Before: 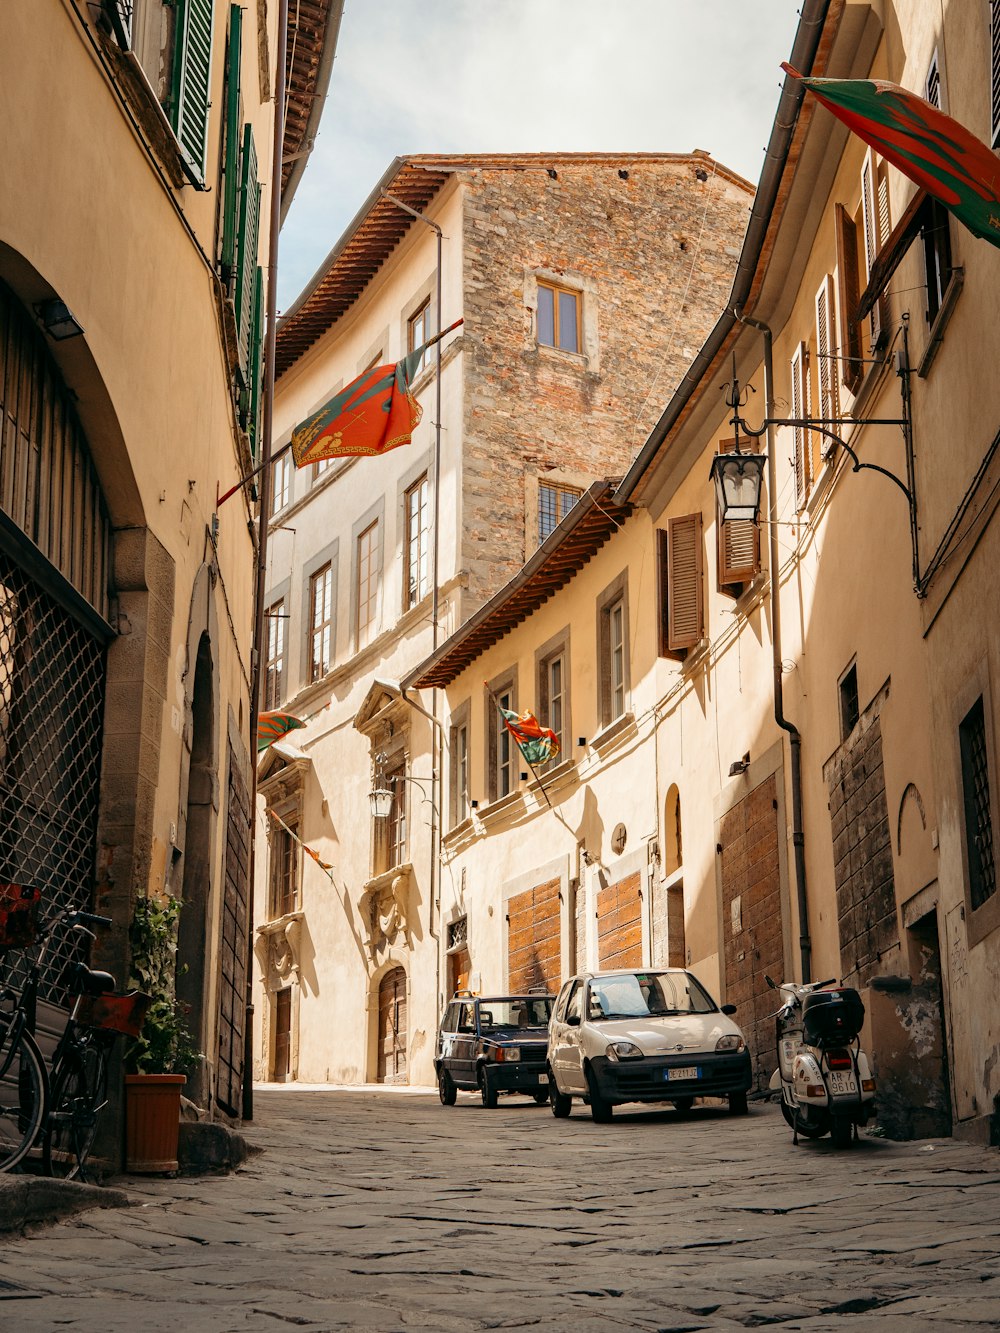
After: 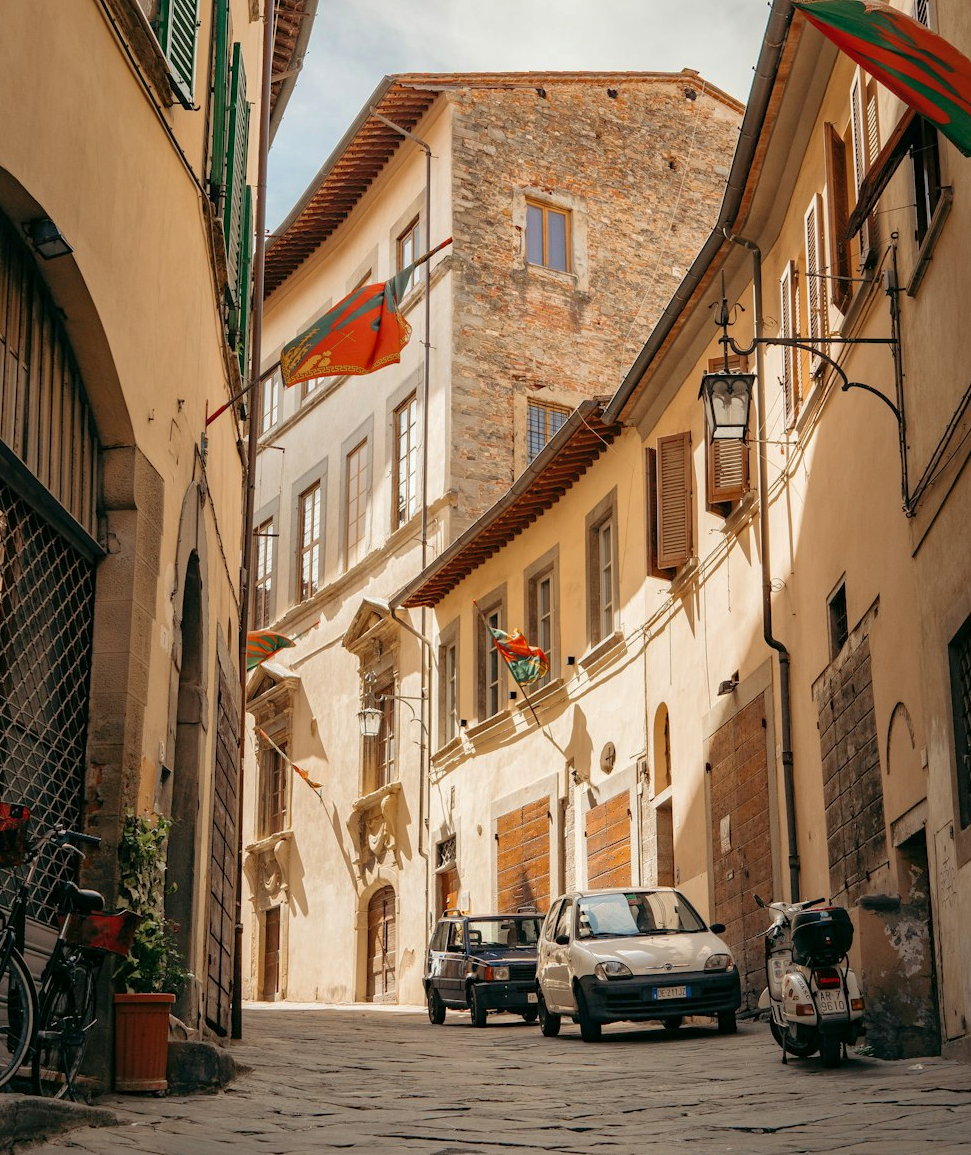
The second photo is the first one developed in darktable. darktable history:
crop: left 1.158%, top 6.112%, right 1.66%, bottom 7.196%
shadows and highlights: on, module defaults
